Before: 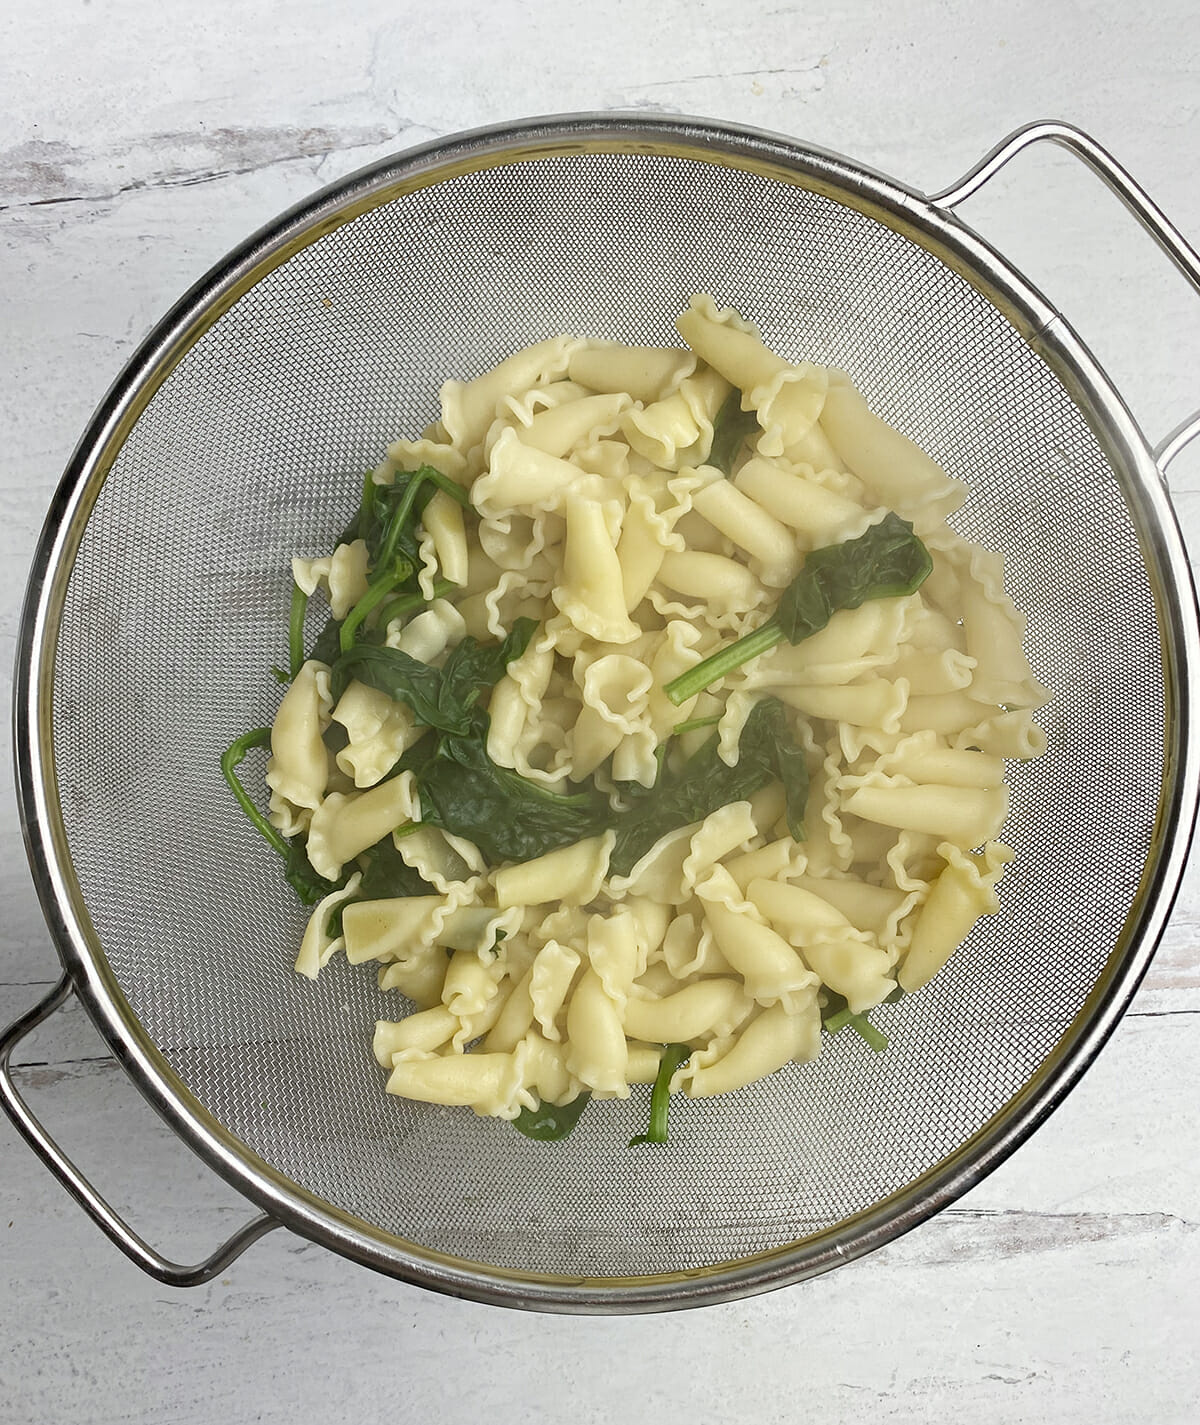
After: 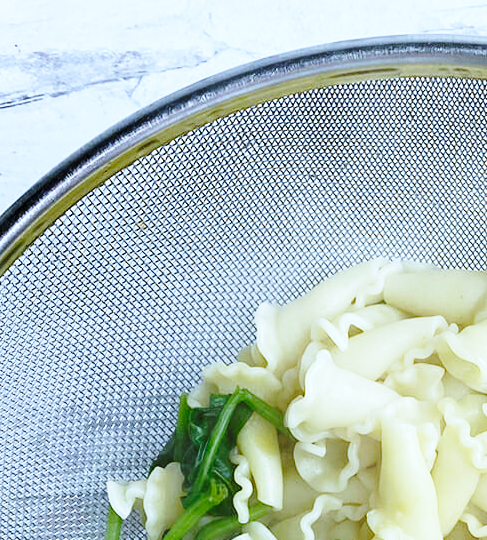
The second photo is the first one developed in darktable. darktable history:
crop: left 15.452%, top 5.459%, right 43.956%, bottom 56.62%
base curve: curves: ch0 [(0, 0) (0.036, 0.037) (0.121, 0.228) (0.46, 0.76) (0.859, 0.983) (1, 1)], preserve colors none
exposure: black level correction 0.001, compensate highlight preservation false
white balance: red 0.871, blue 1.249
